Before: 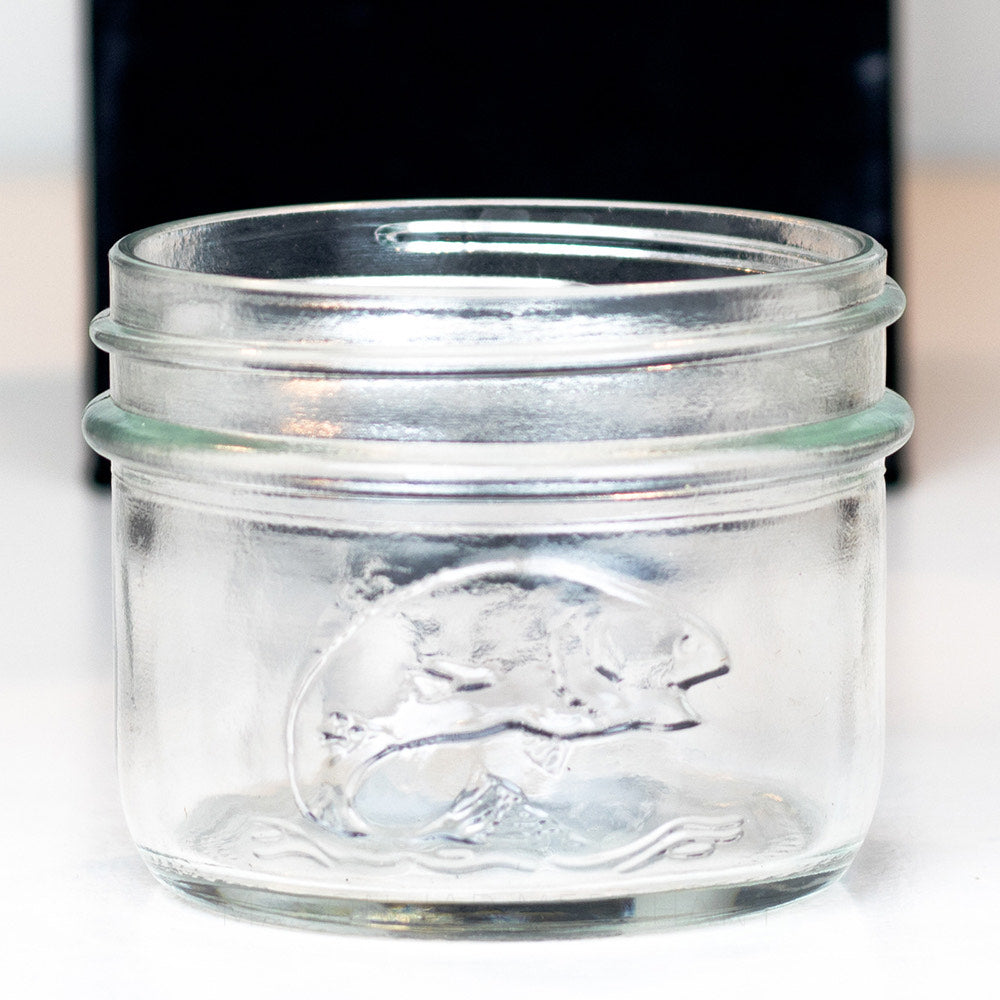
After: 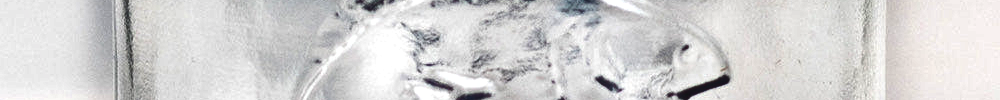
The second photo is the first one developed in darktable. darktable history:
crop and rotate: top 59.084%, bottom 30.916%
shadows and highlights: radius 171.16, shadows 27, white point adjustment 3.13, highlights -67.95, soften with gaussian
